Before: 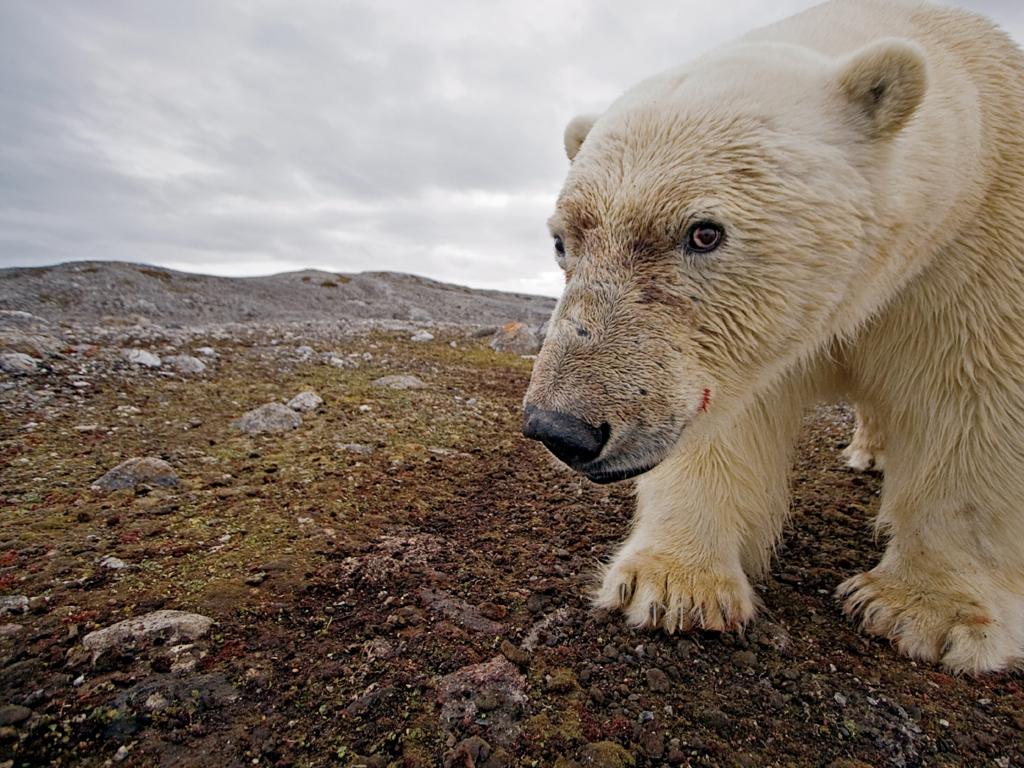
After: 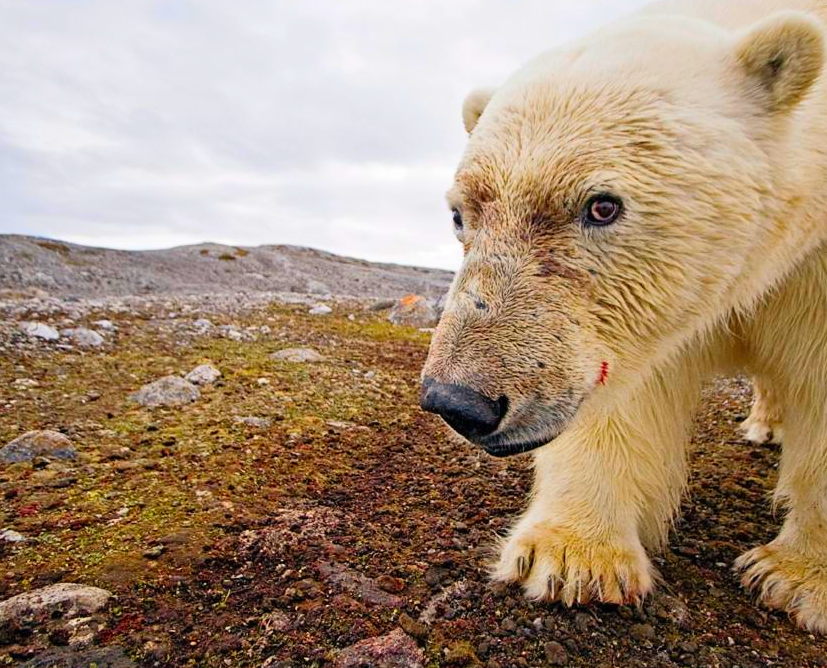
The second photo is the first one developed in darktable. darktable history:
contrast brightness saturation: contrast 0.196, brightness 0.192, saturation 0.791
crop: left 9.982%, top 3.584%, right 9.18%, bottom 9.395%
